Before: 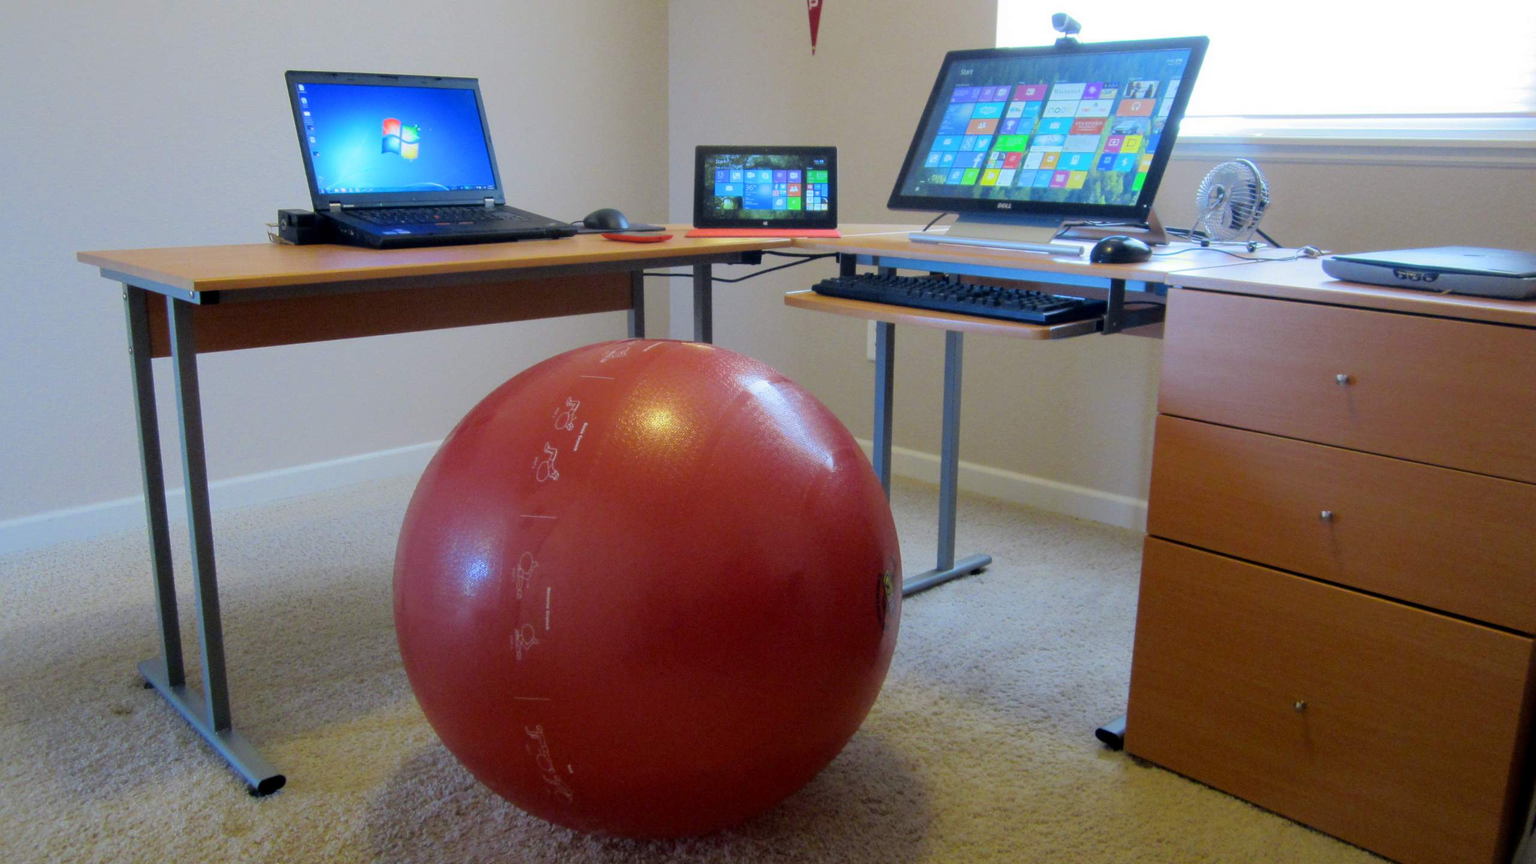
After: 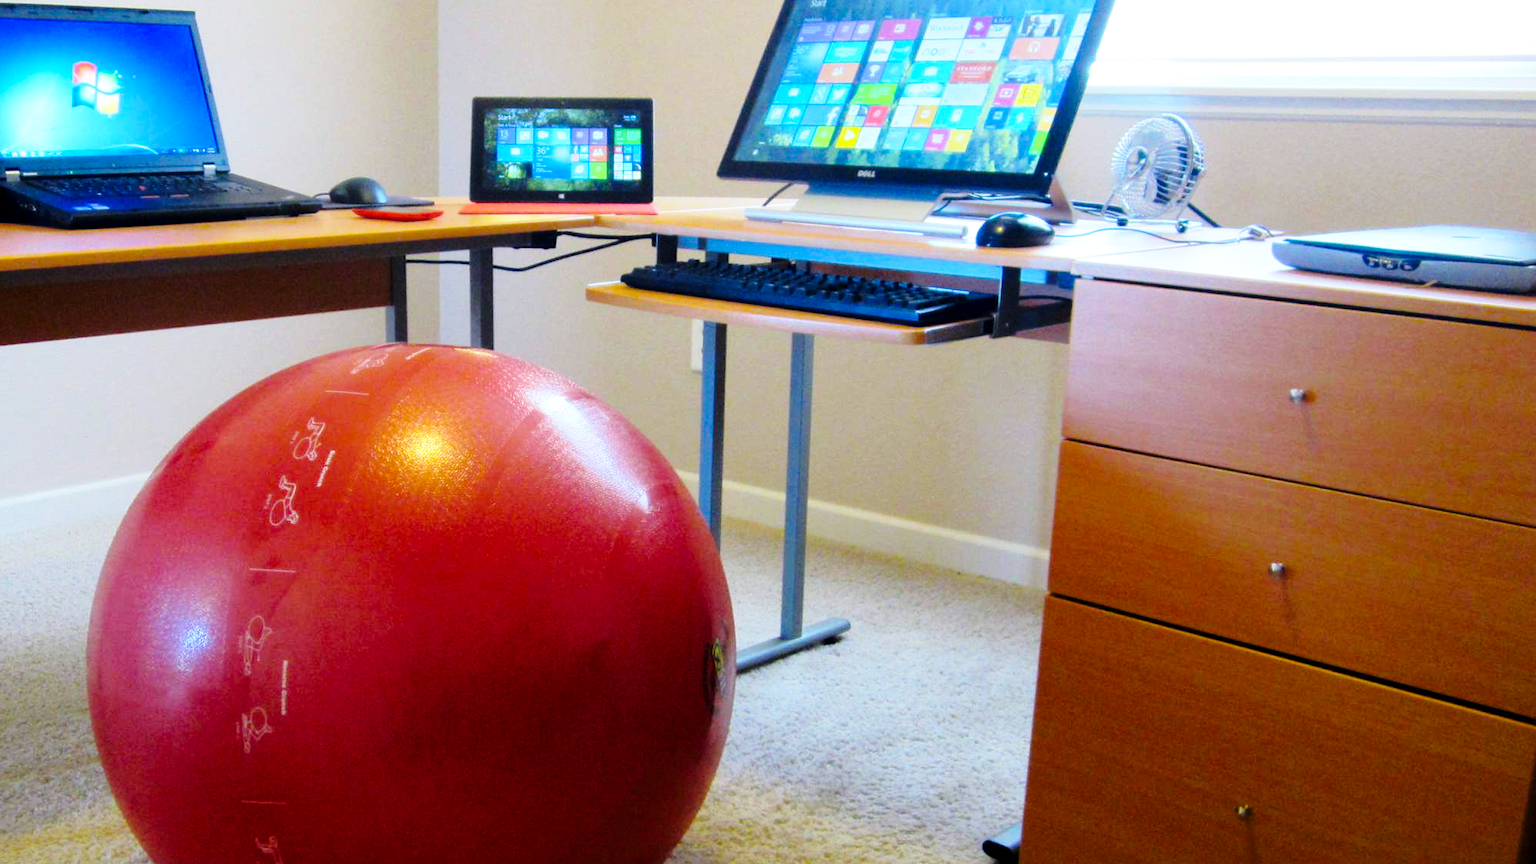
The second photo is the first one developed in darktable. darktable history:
color balance rgb: perceptual saturation grading › global saturation 5.701%, global vibrance 35.811%, contrast 10.346%
local contrast: mode bilateral grid, contrast 10, coarseness 25, detail 111%, midtone range 0.2
base curve: curves: ch0 [(0, 0) (0.028, 0.03) (0.121, 0.232) (0.46, 0.748) (0.859, 0.968) (1, 1)], preserve colors none
crop and rotate: left 21.174%, top 8.094%, right 0.401%, bottom 13.408%
